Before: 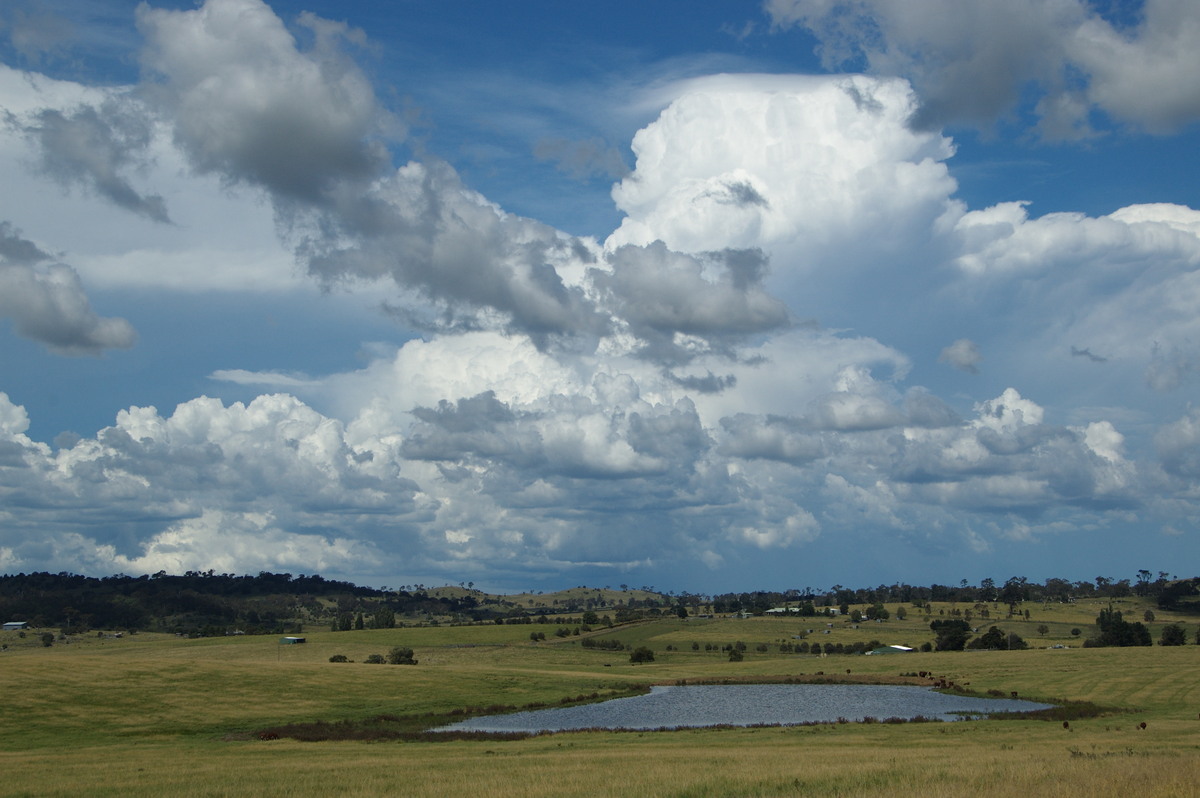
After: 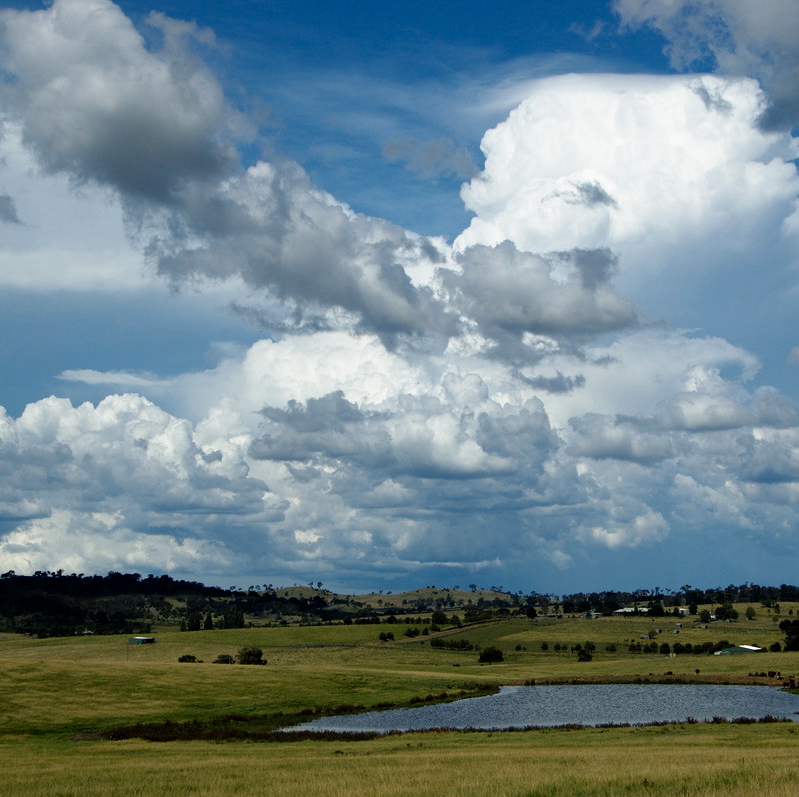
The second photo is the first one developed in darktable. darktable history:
filmic rgb: black relative exposure -8.7 EV, white relative exposure 2.7 EV, threshold 3 EV, target black luminance 0%, hardness 6.25, latitude 75%, contrast 1.325, highlights saturation mix -5%, preserve chrominance no, color science v5 (2021), iterations of high-quality reconstruction 0, enable highlight reconstruction true
white balance: emerald 1
crop and rotate: left 12.648%, right 20.685%
